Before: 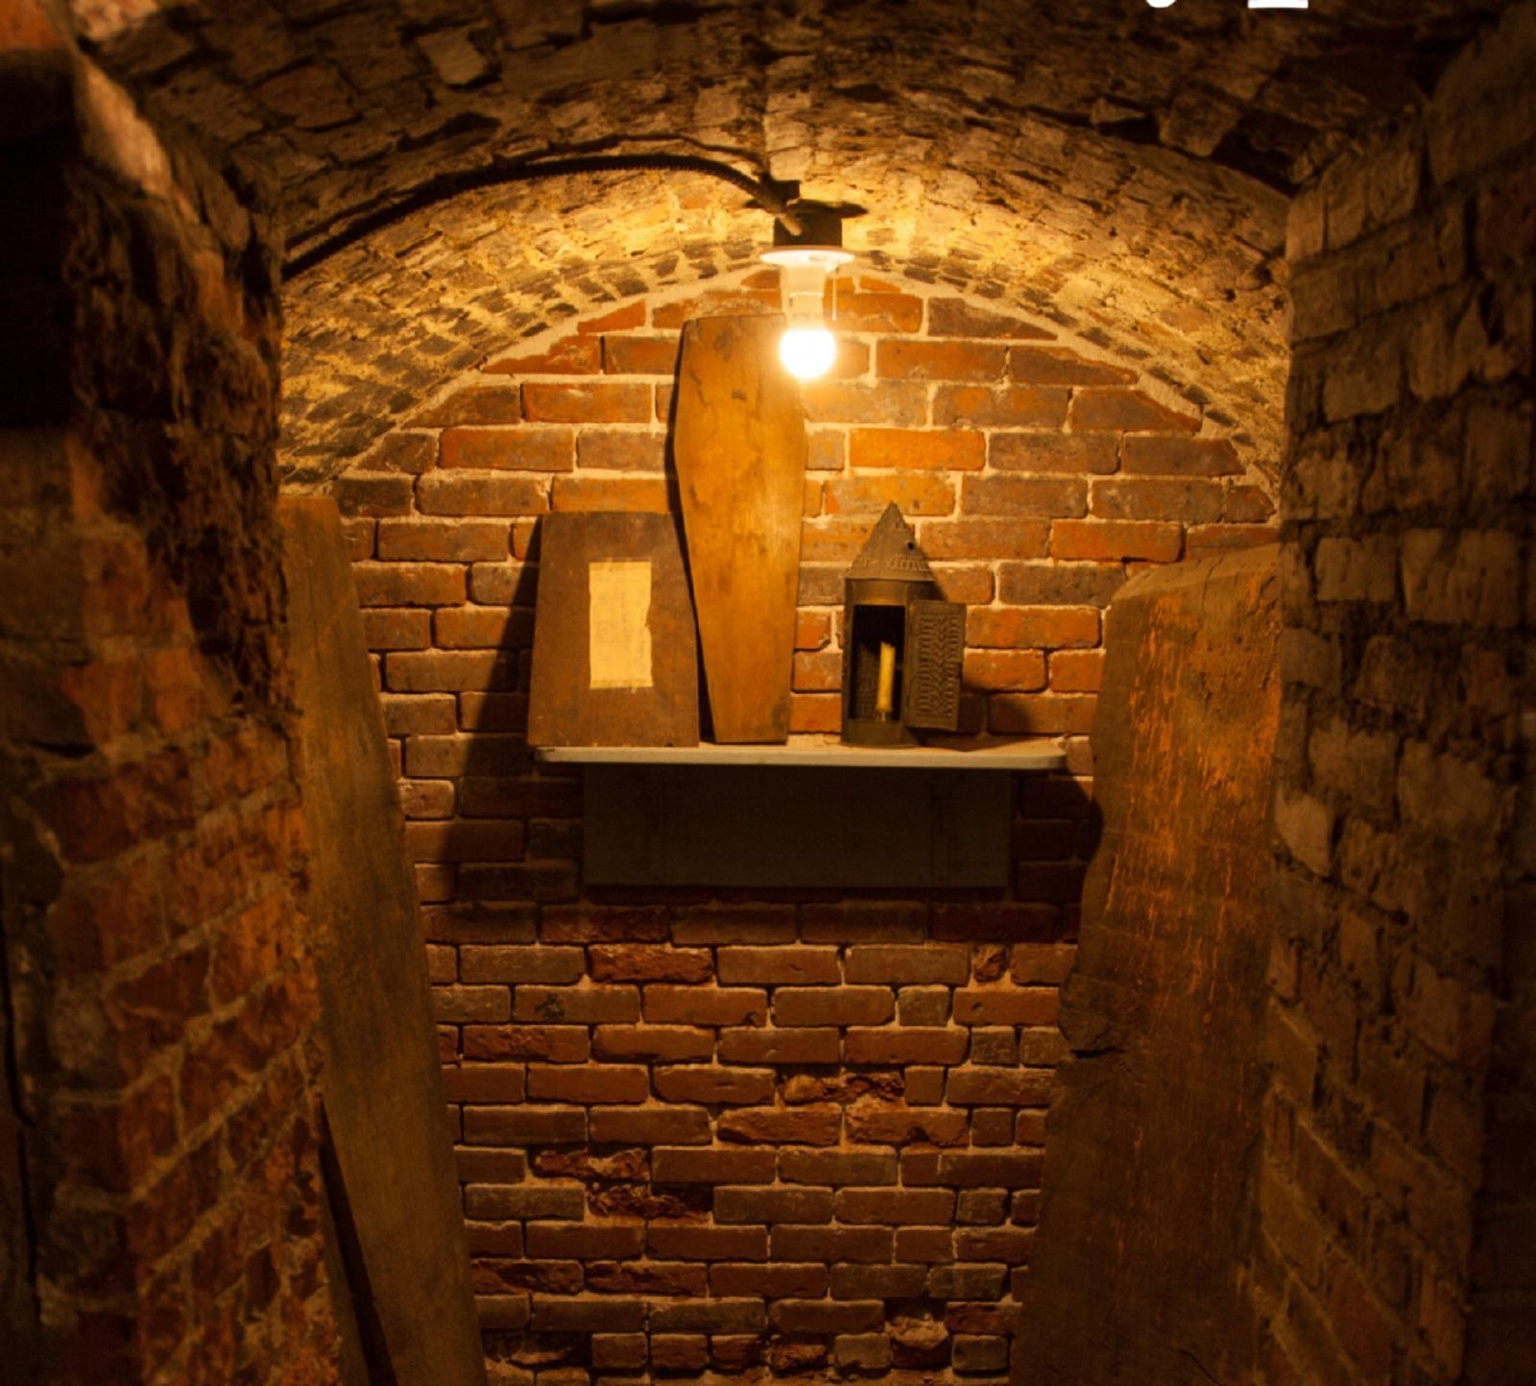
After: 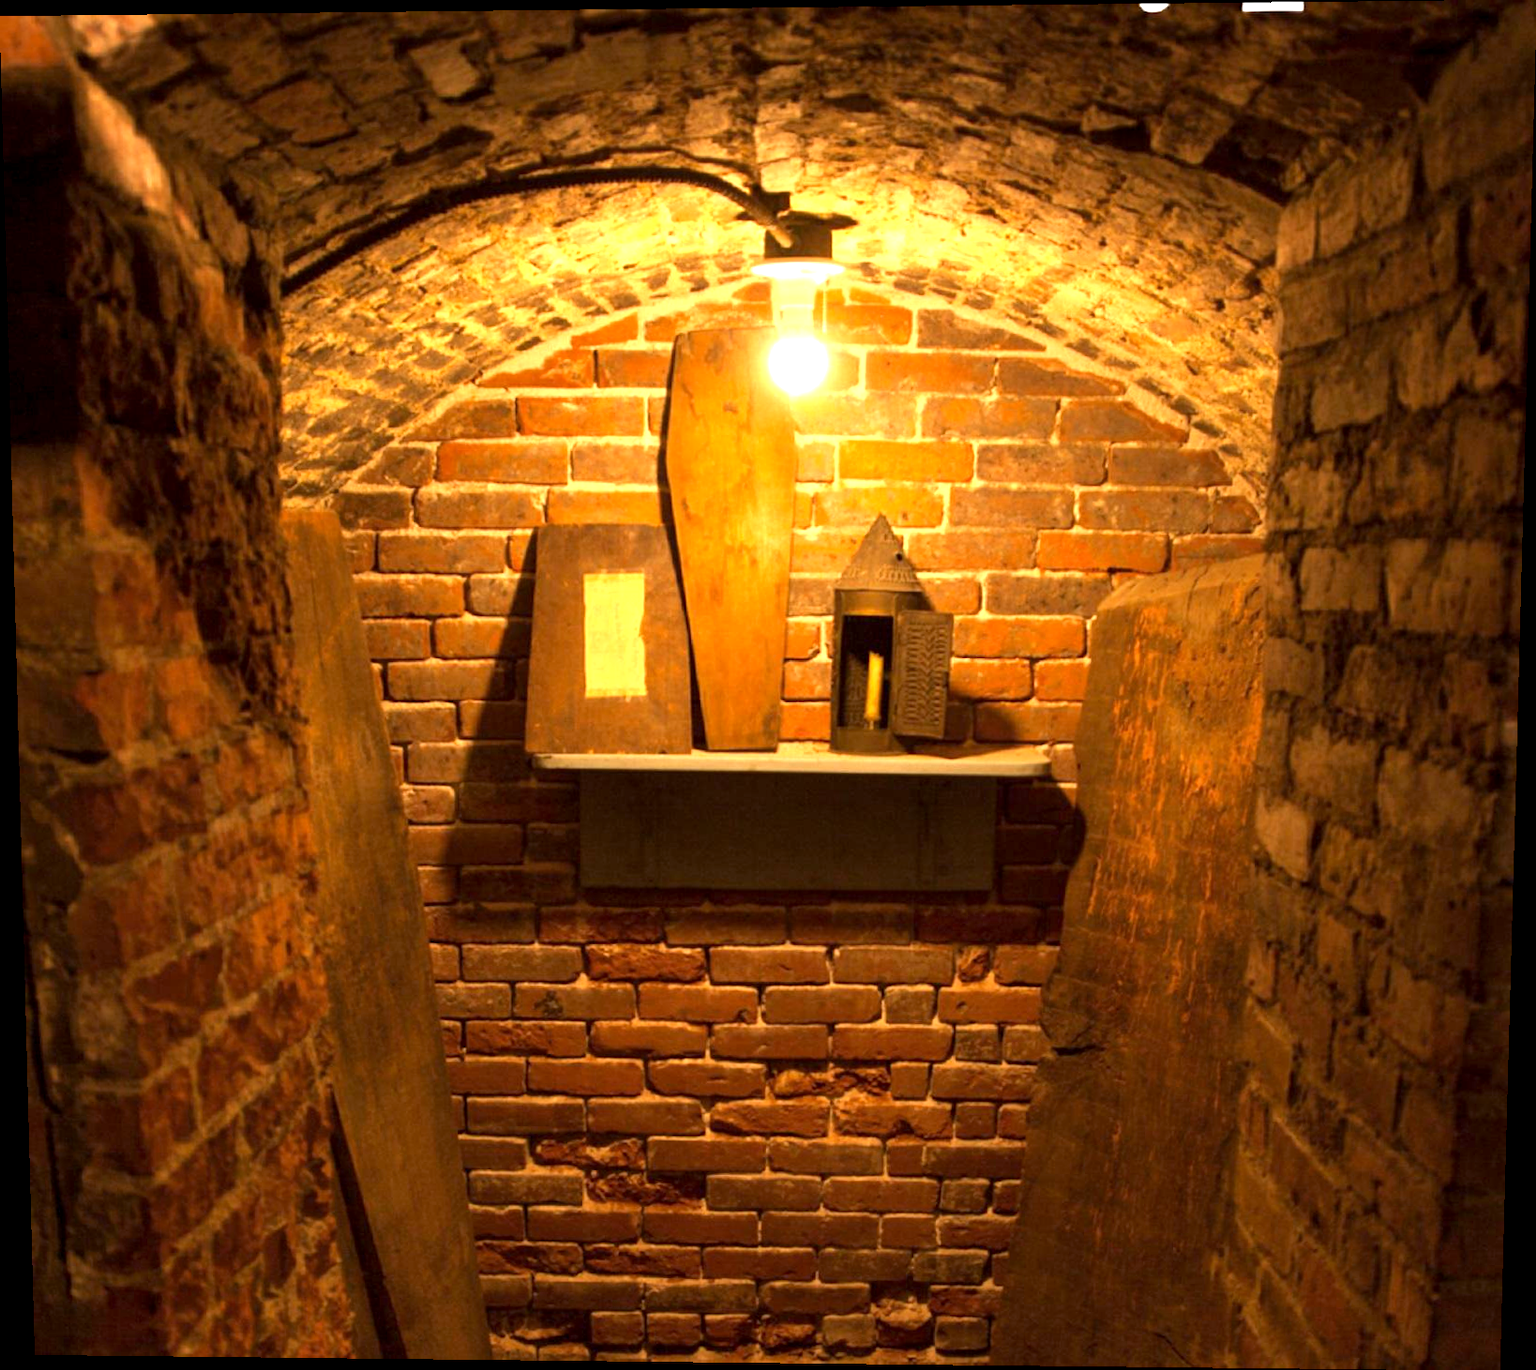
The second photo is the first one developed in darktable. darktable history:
rotate and perspective: lens shift (vertical) 0.048, lens shift (horizontal) -0.024, automatic cropping off
exposure: black level correction 0.001, exposure 1.129 EV, compensate exposure bias true, compensate highlight preservation false
